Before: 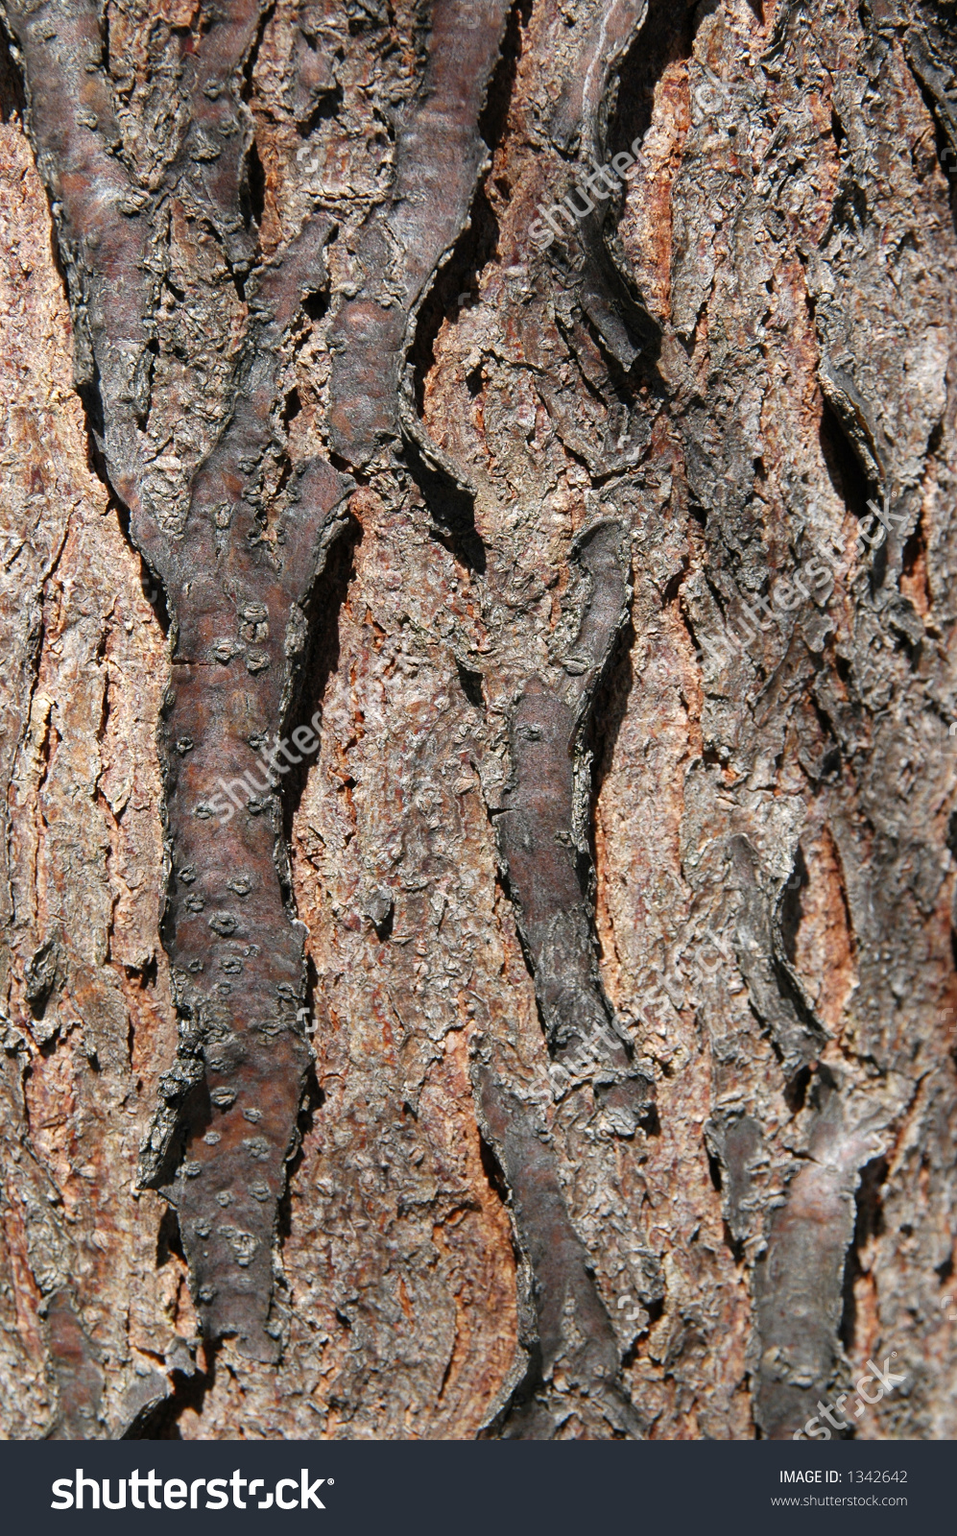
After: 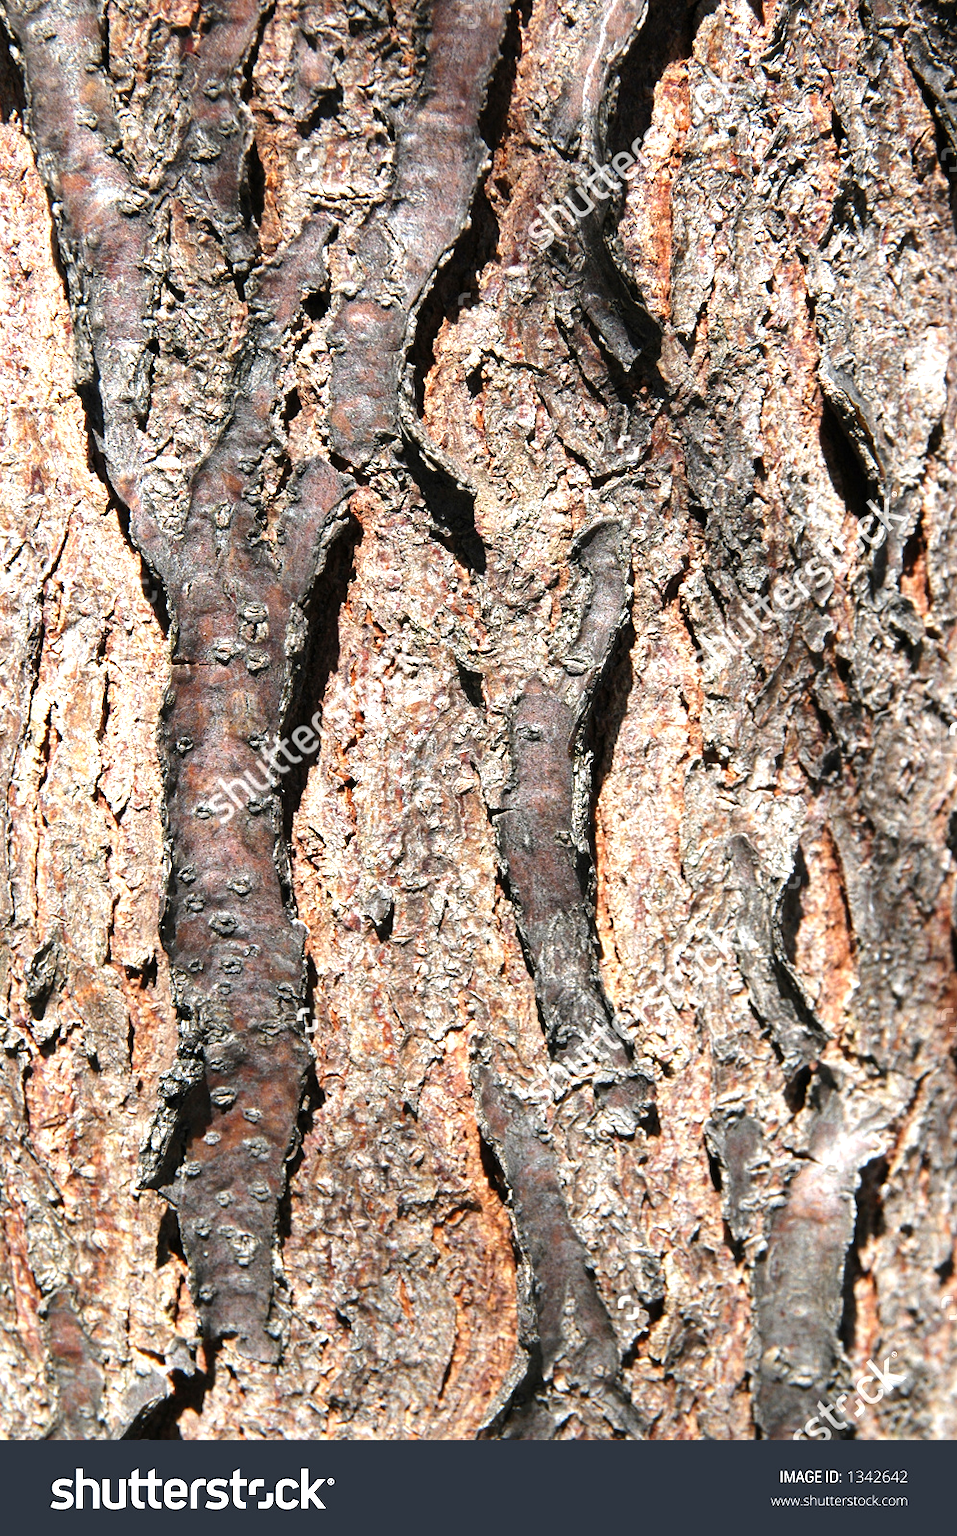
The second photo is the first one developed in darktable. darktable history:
tone equalizer: -8 EV -0.395 EV, -7 EV -0.403 EV, -6 EV -0.367 EV, -5 EV -0.222 EV, -3 EV 0.257 EV, -2 EV 0.326 EV, -1 EV 0.403 EV, +0 EV 0.417 EV, edges refinement/feathering 500, mask exposure compensation -1.57 EV, preserve details no
exposure: exposure 0.61 EV, compensate highlight preservation false
